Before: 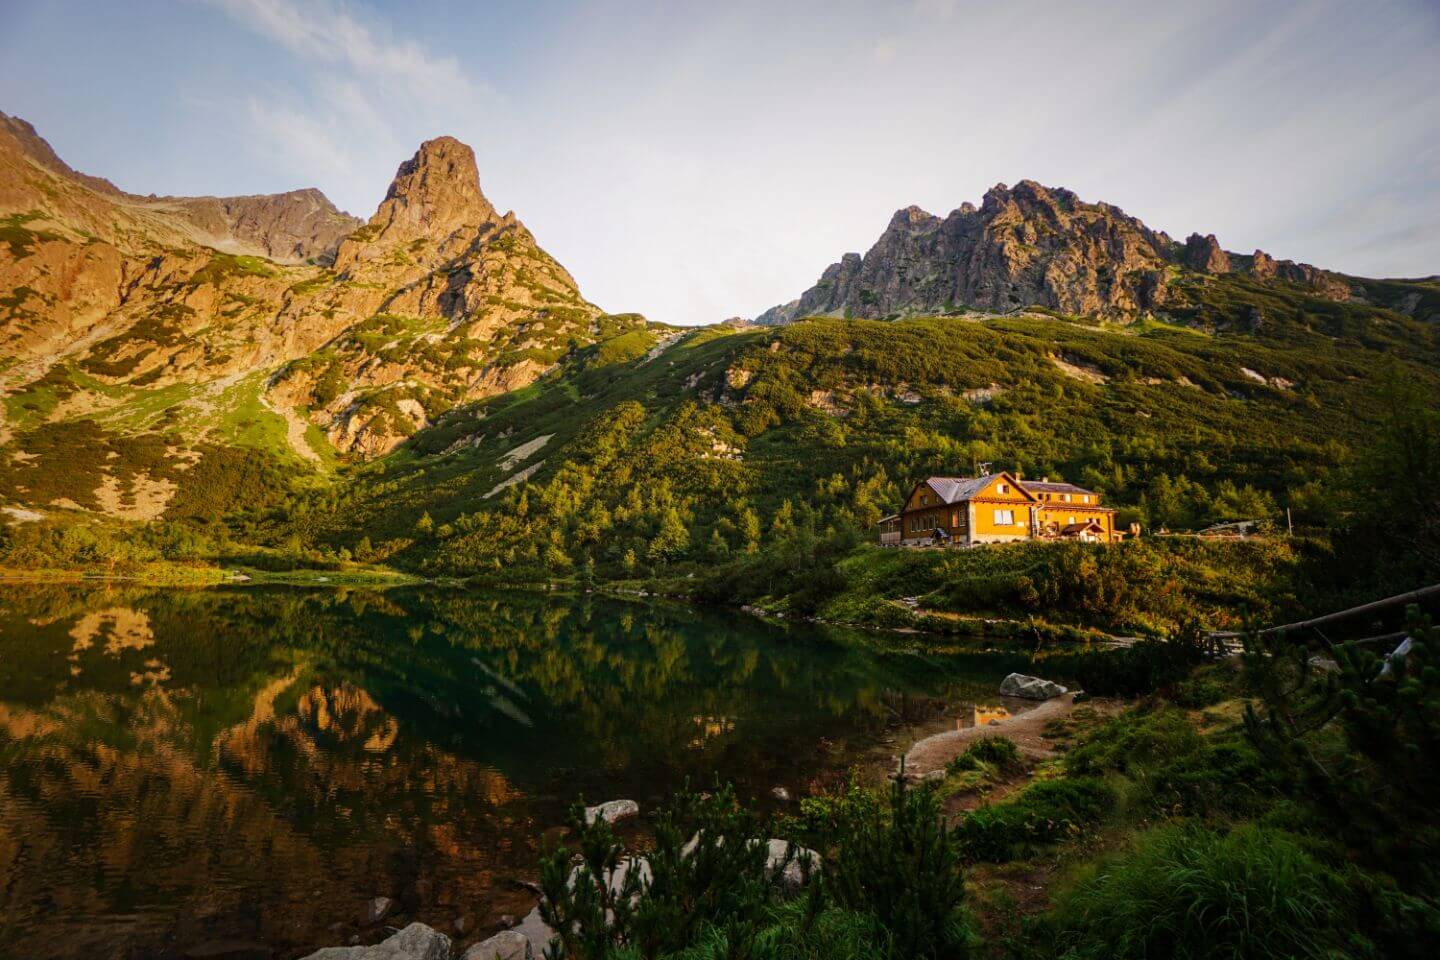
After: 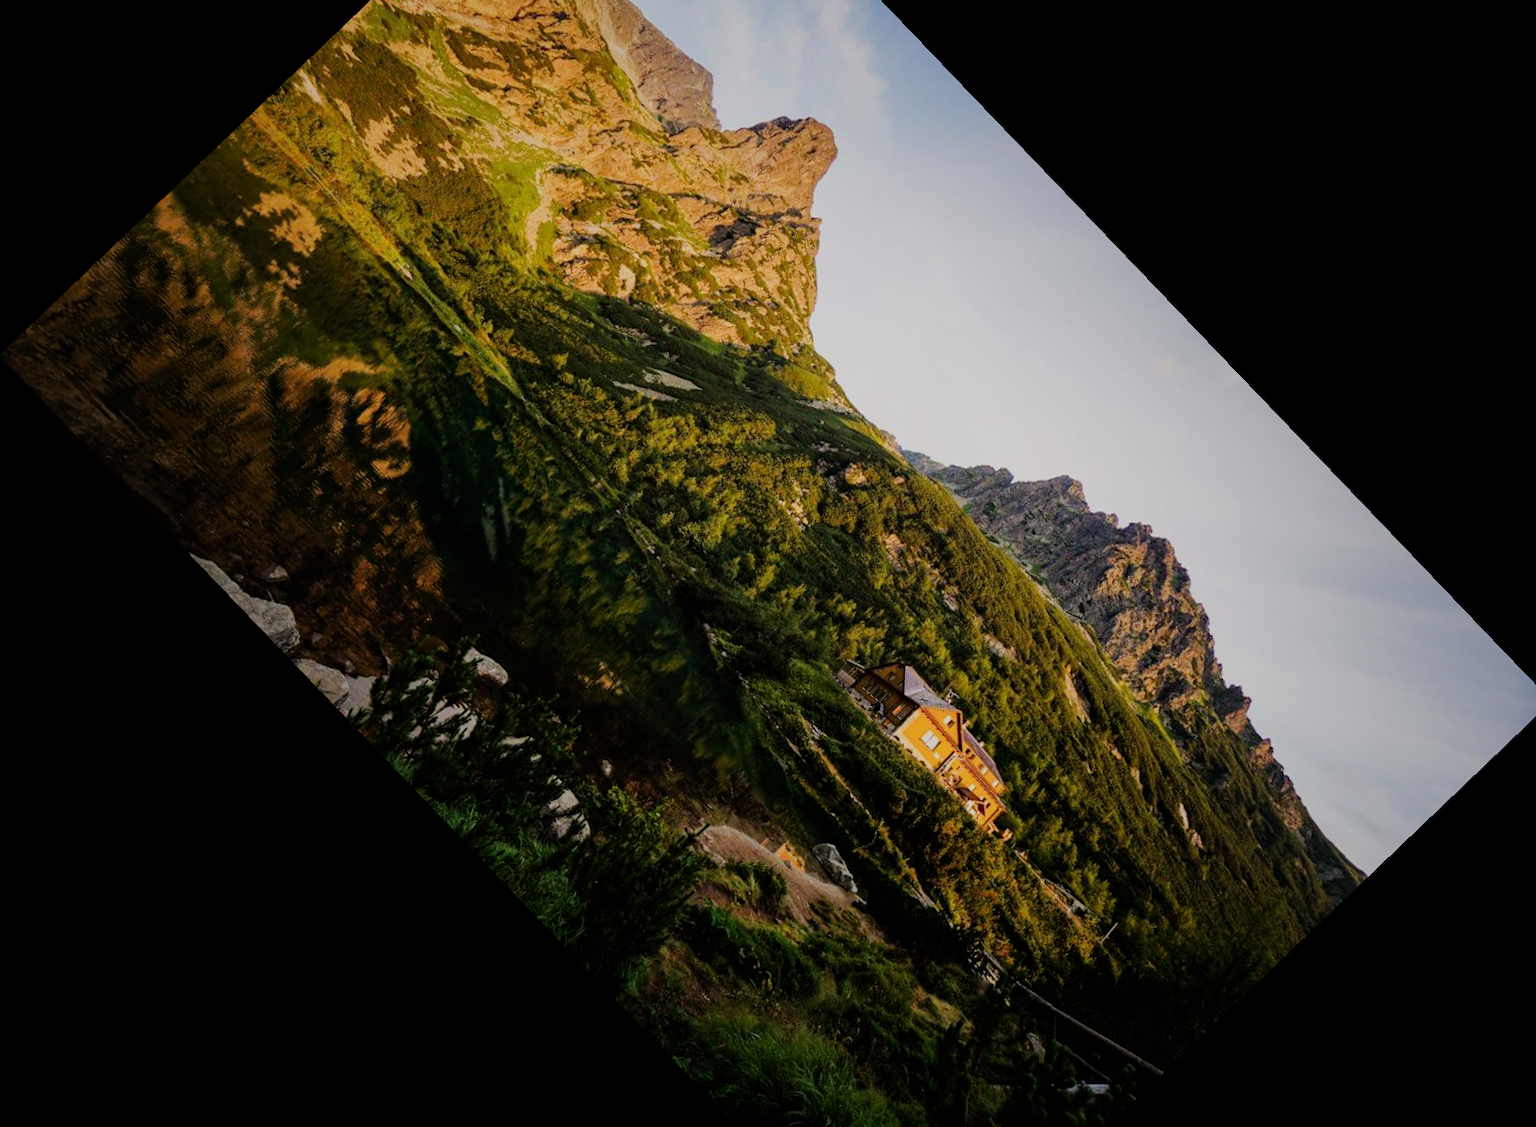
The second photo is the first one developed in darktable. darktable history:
crop and rotate: angle -46.26°, top 16.234%, right 0.912%, bottom 11.704%
filmic rgb: black relative exposure -7.65 EV, white relative exposure 4.56 EV, hardness 3.61
